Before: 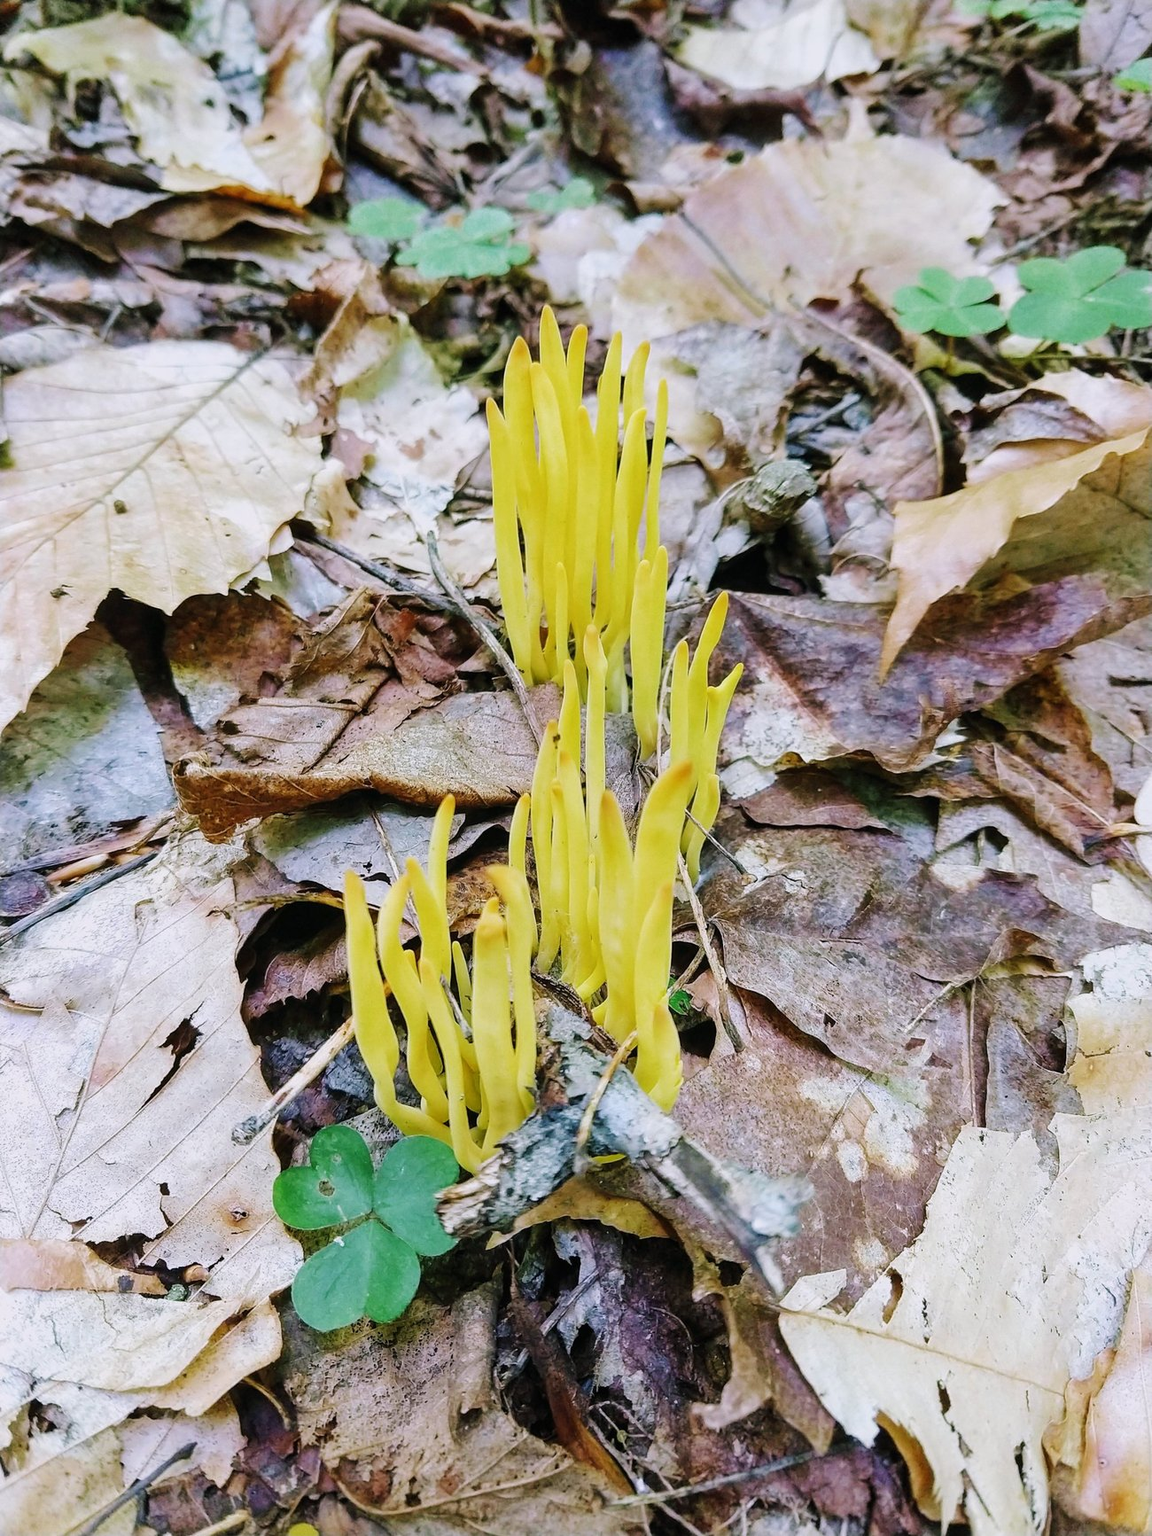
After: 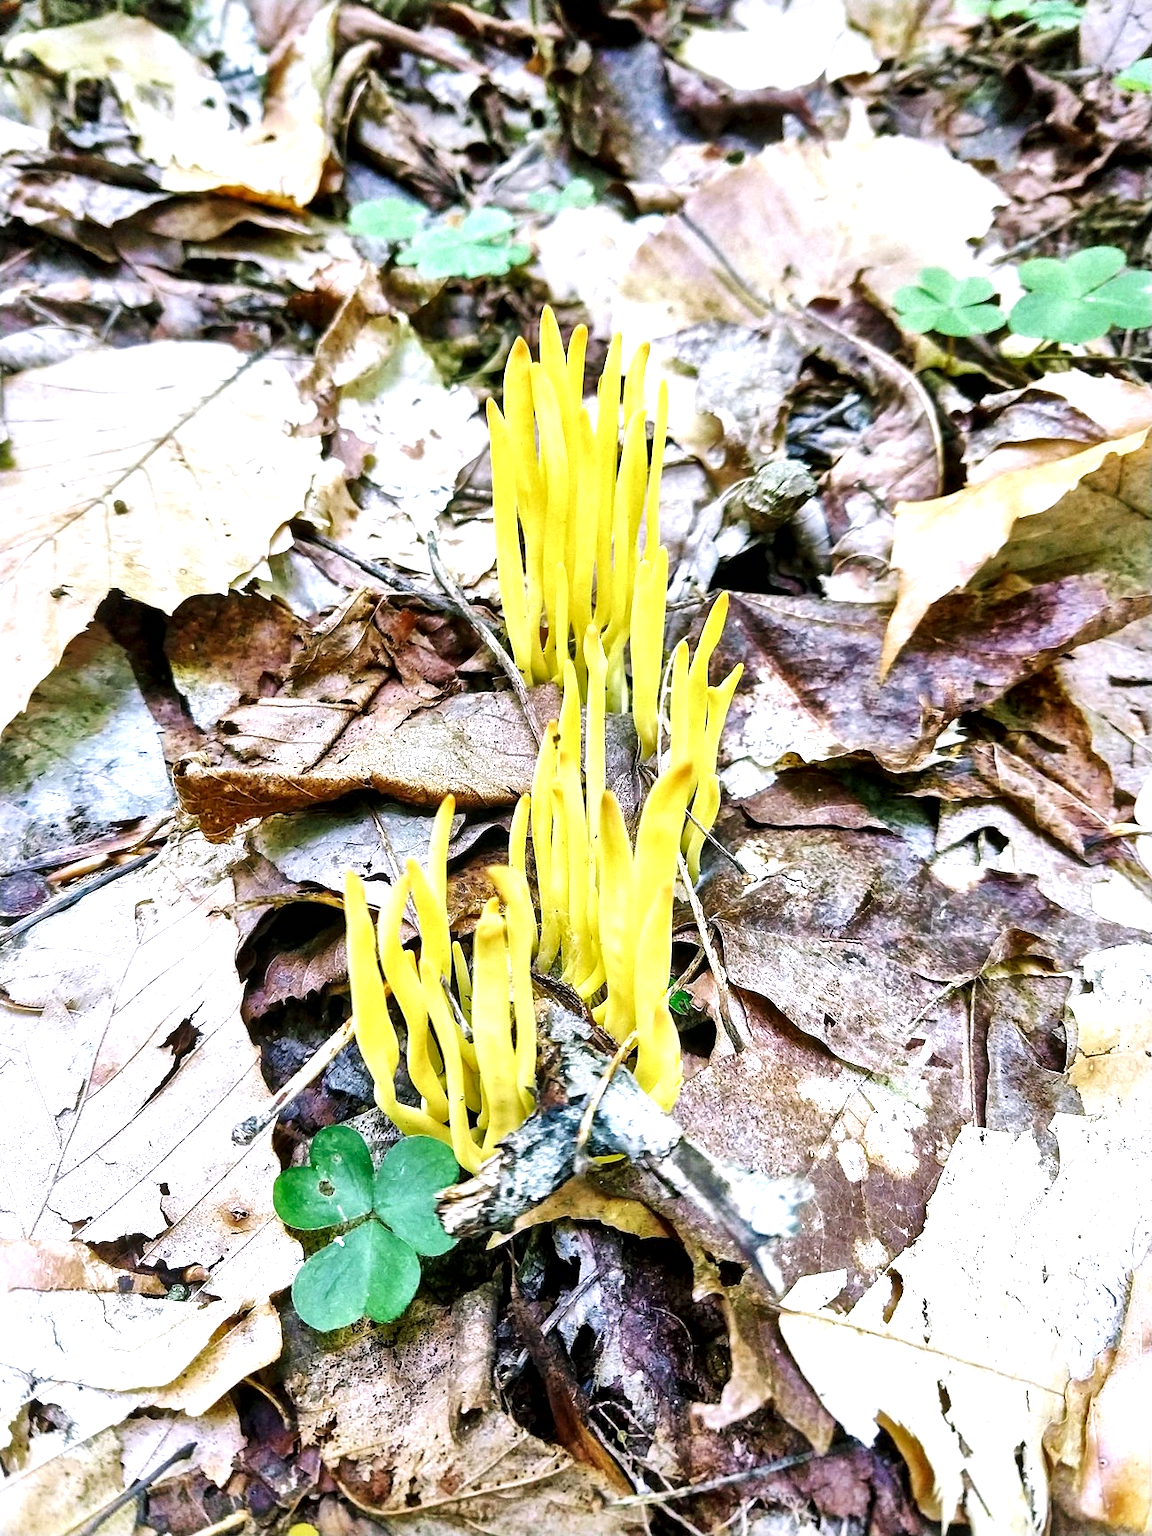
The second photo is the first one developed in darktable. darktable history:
local contrast: mode bilateral grid, contrast 44, coarseness 70, detail 212%, midtone range 0.2
levels: black 0.038%
exposure: black level correction 0, exposure 0.701 EV, compensate highlight preservation false
